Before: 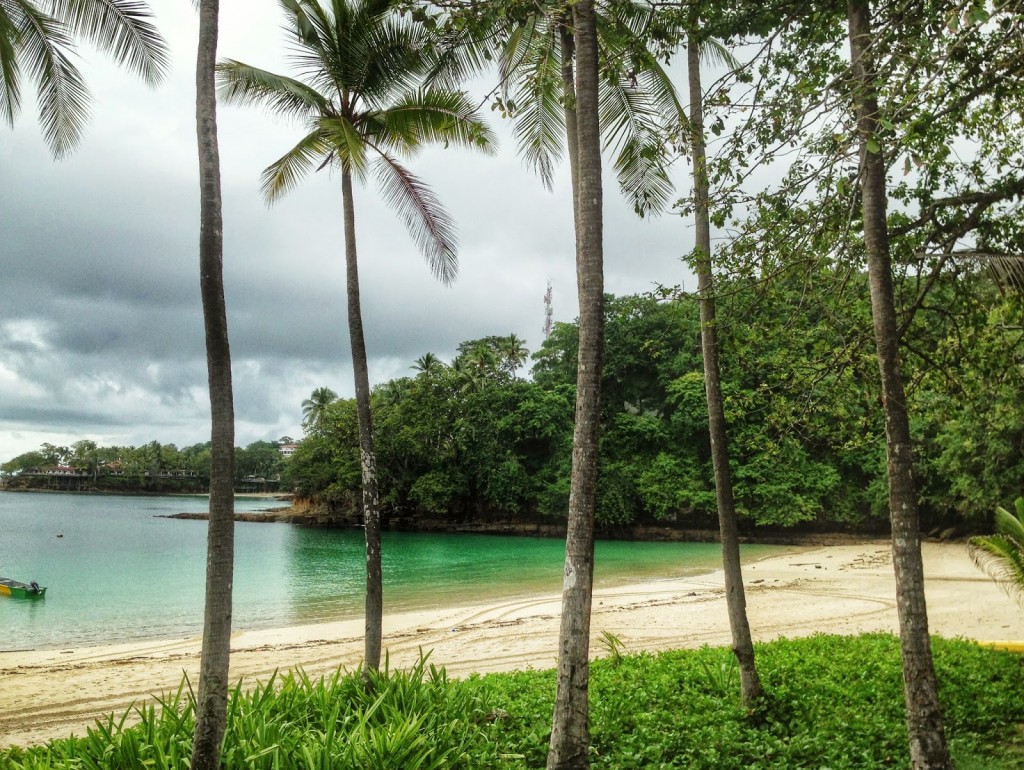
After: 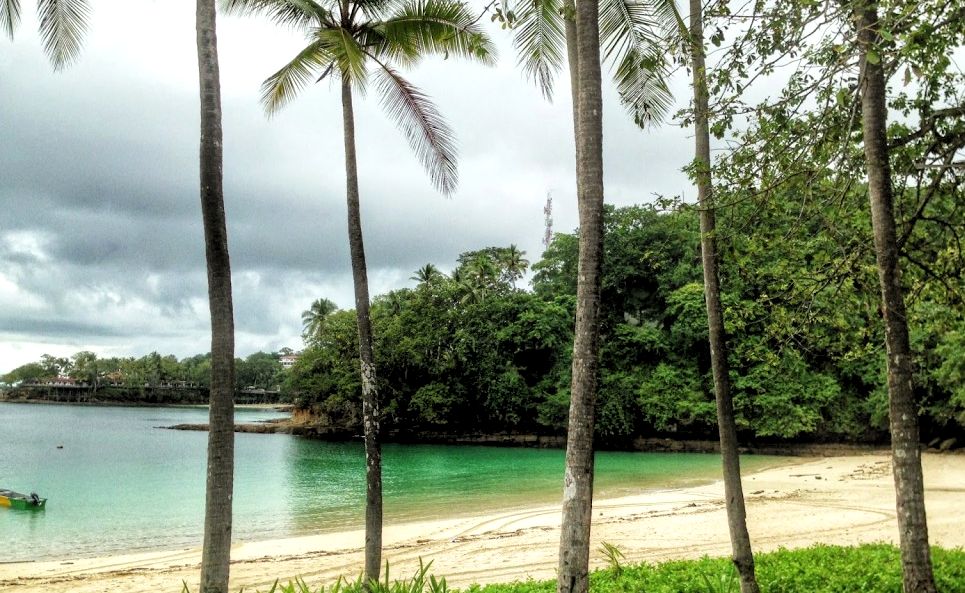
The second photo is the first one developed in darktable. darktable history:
crop and rotate: angle 0.03°, top 11.643%, right 5.651%, bottom 11.189%
rgb levels: levels [[0.01, 0.419, 0.839], [0, 0.5, 1], [0, 0.5, 1]]
